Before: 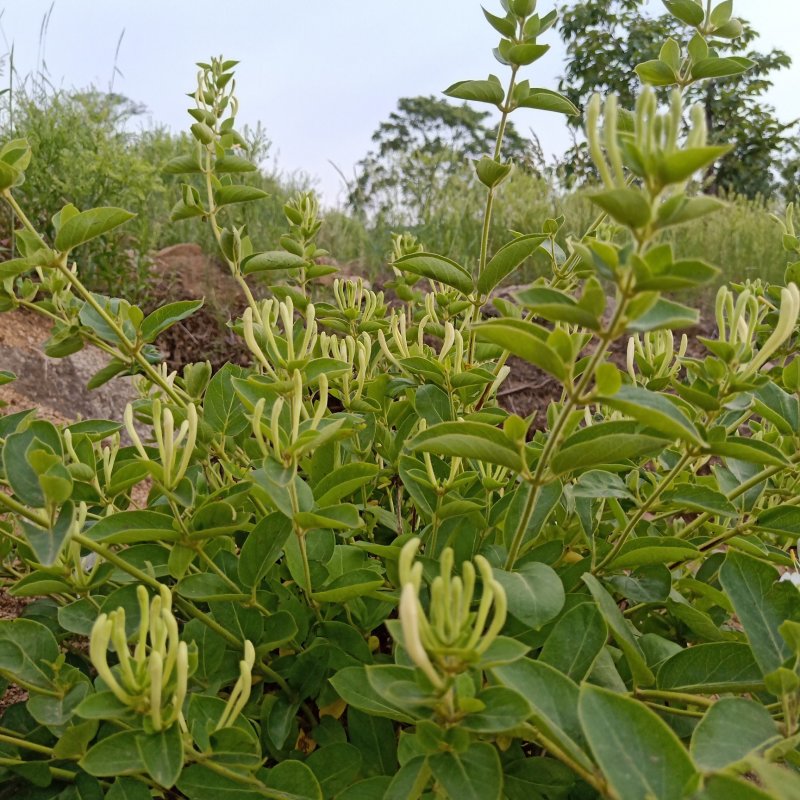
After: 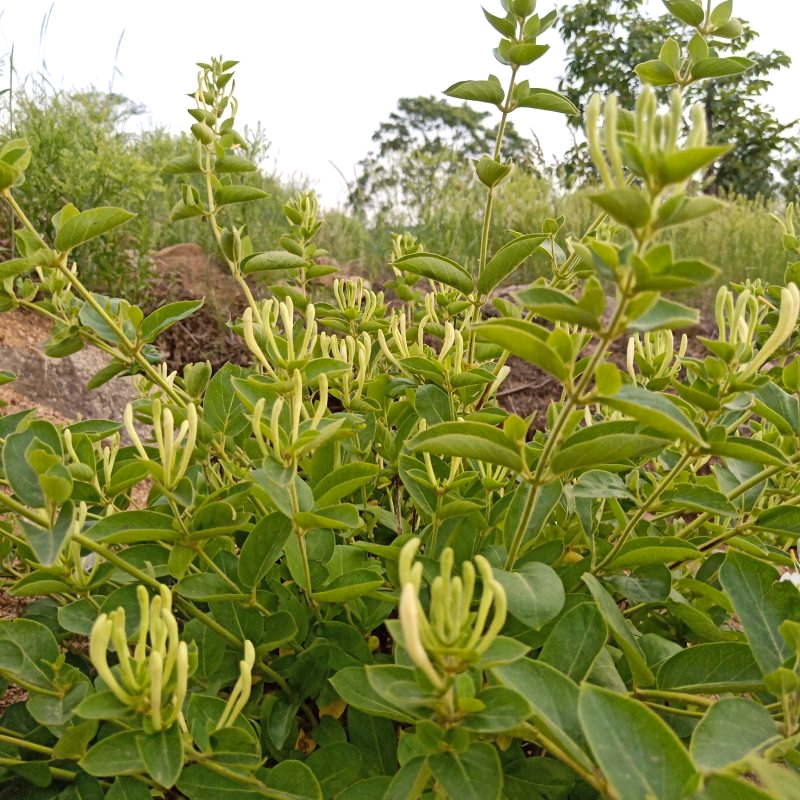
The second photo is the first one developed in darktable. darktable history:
exposure: black level correction 0, exposure 0.4 EV, compensate exposure bias true, compensate highlight preservation false
shadows and highlights: radius 334.93, shadows 63.48, highlights 6.06, compress 87.7%, highlights color adjustment 39.73%, soften with gaussian
color calibration: x 0.334, y 0.349, temperature 5426 K
